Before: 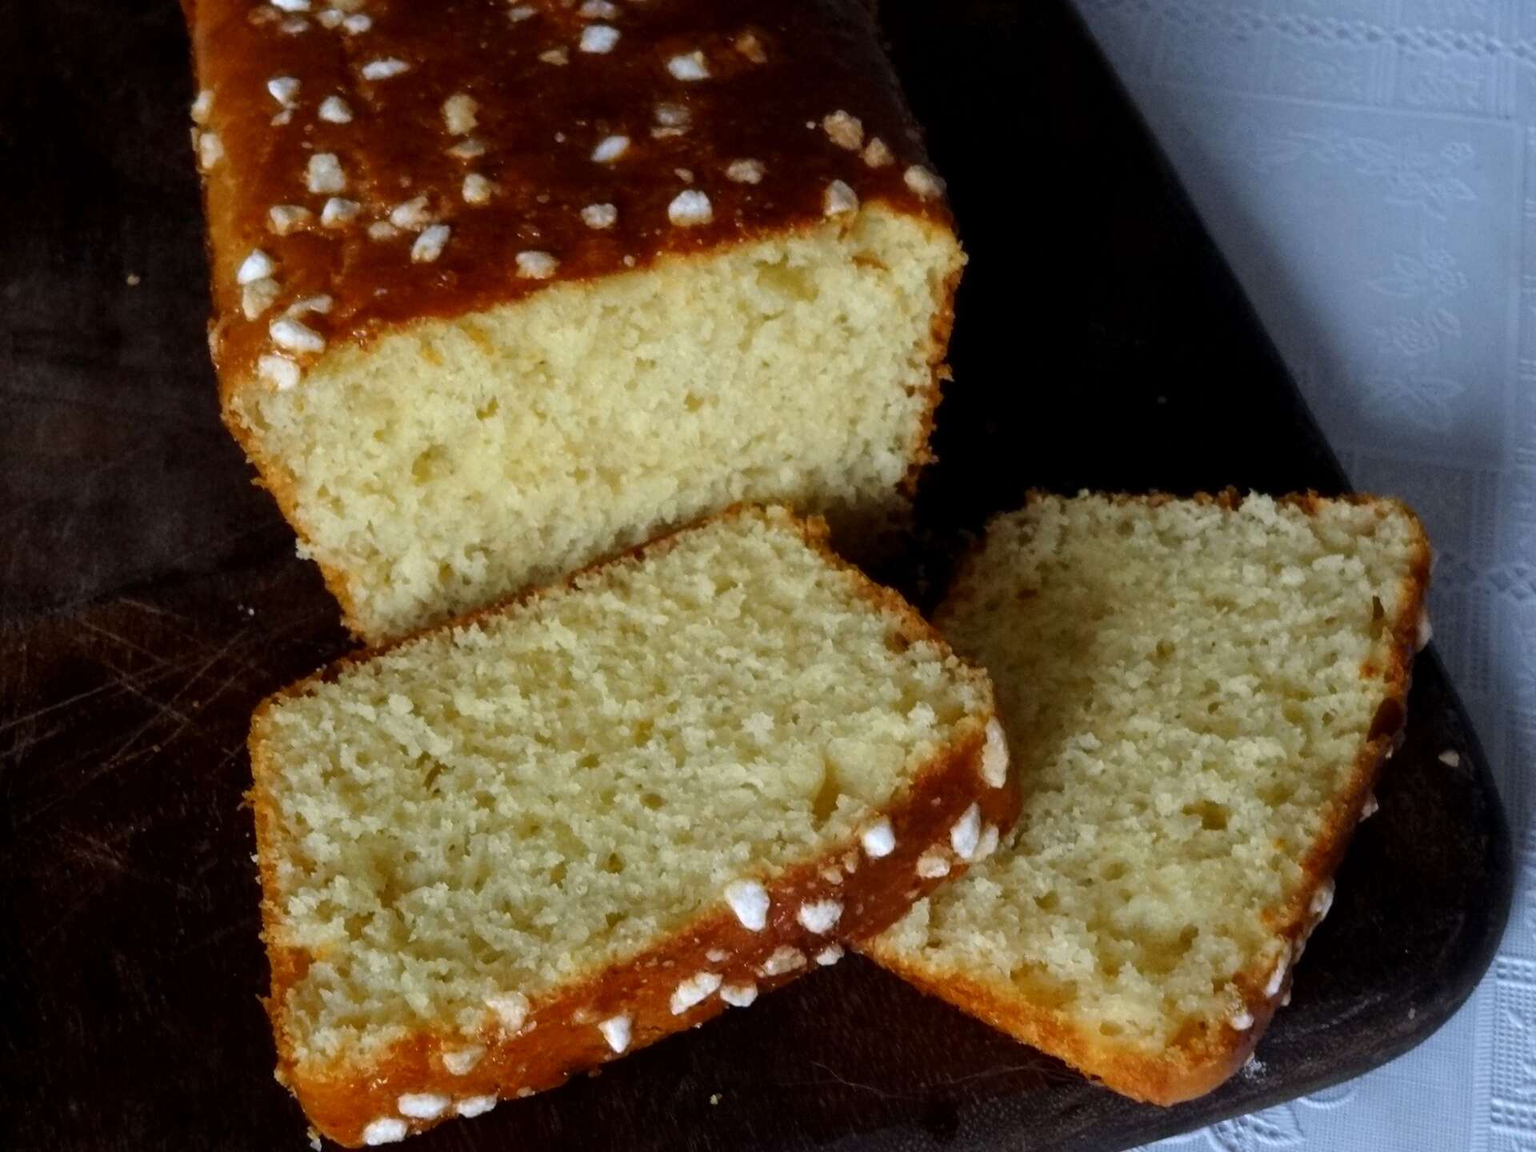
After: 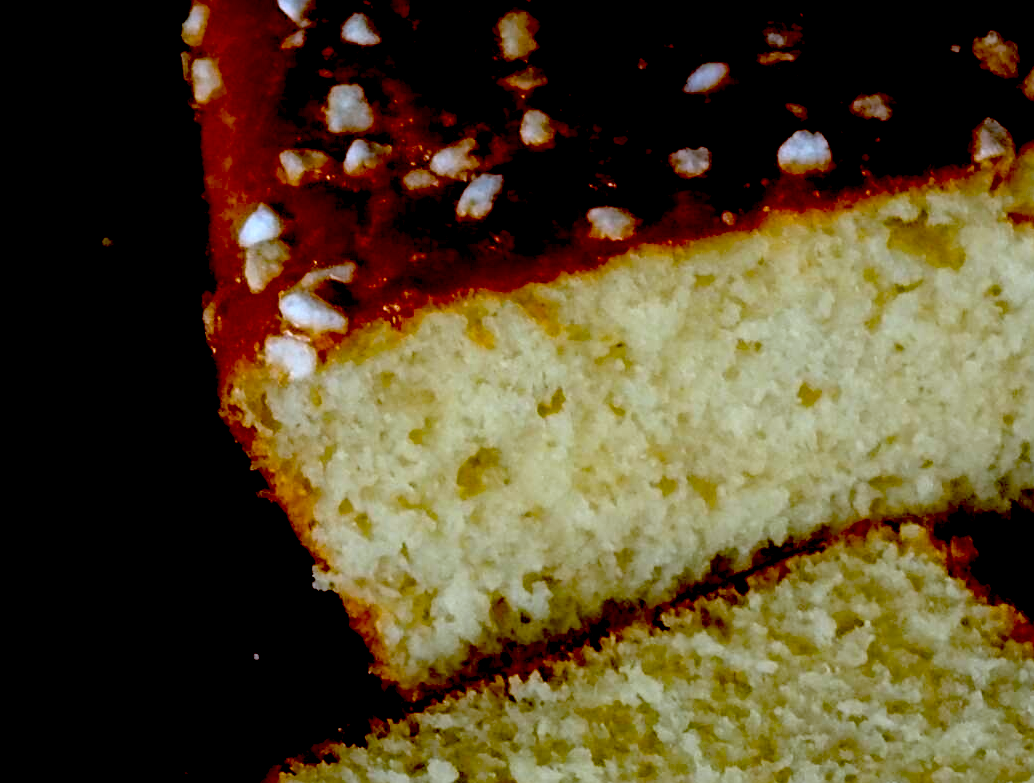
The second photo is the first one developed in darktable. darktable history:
crop and rotate: left 3.031%, top 7.501%, right 43.107%, bottom 38.086%
color correction: highlights a* -1.85, highlights b* -18.34
sharpen: amount 0.208
exposure: black level correction 0.1, exposure -0.085 EV, compensate highlight preservation false
